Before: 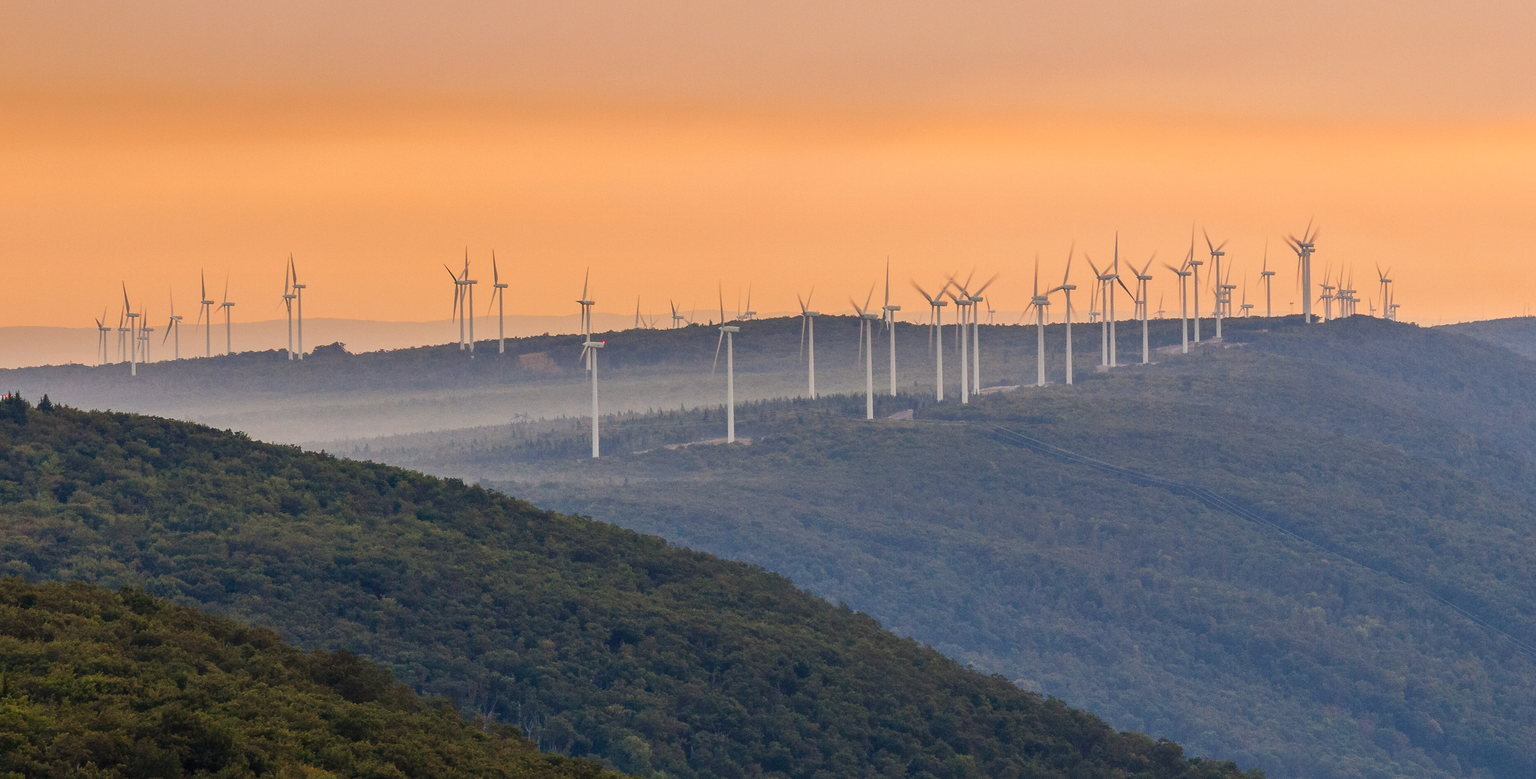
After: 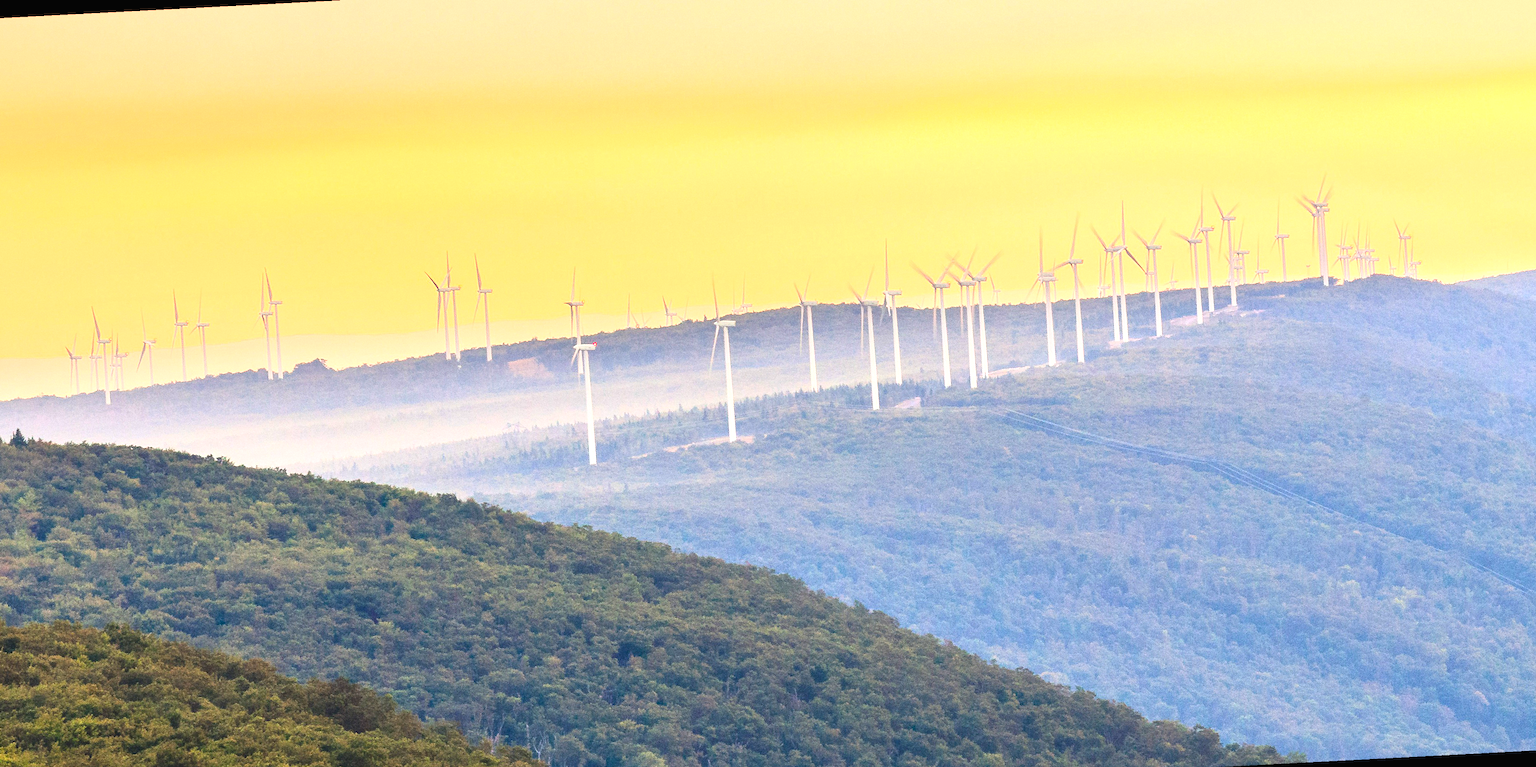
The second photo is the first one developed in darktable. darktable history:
exposure: black level correction 0, exposure 1.4 EV, compensate highlight preservation false
contrast brightness saturation: contrast 0.2, brightness 0.16, saturation 0.22
rotate and perspective: rotation -3°, crop left 0.031, crop right 0.968, crop top 0.07, crop bottom 0.93
